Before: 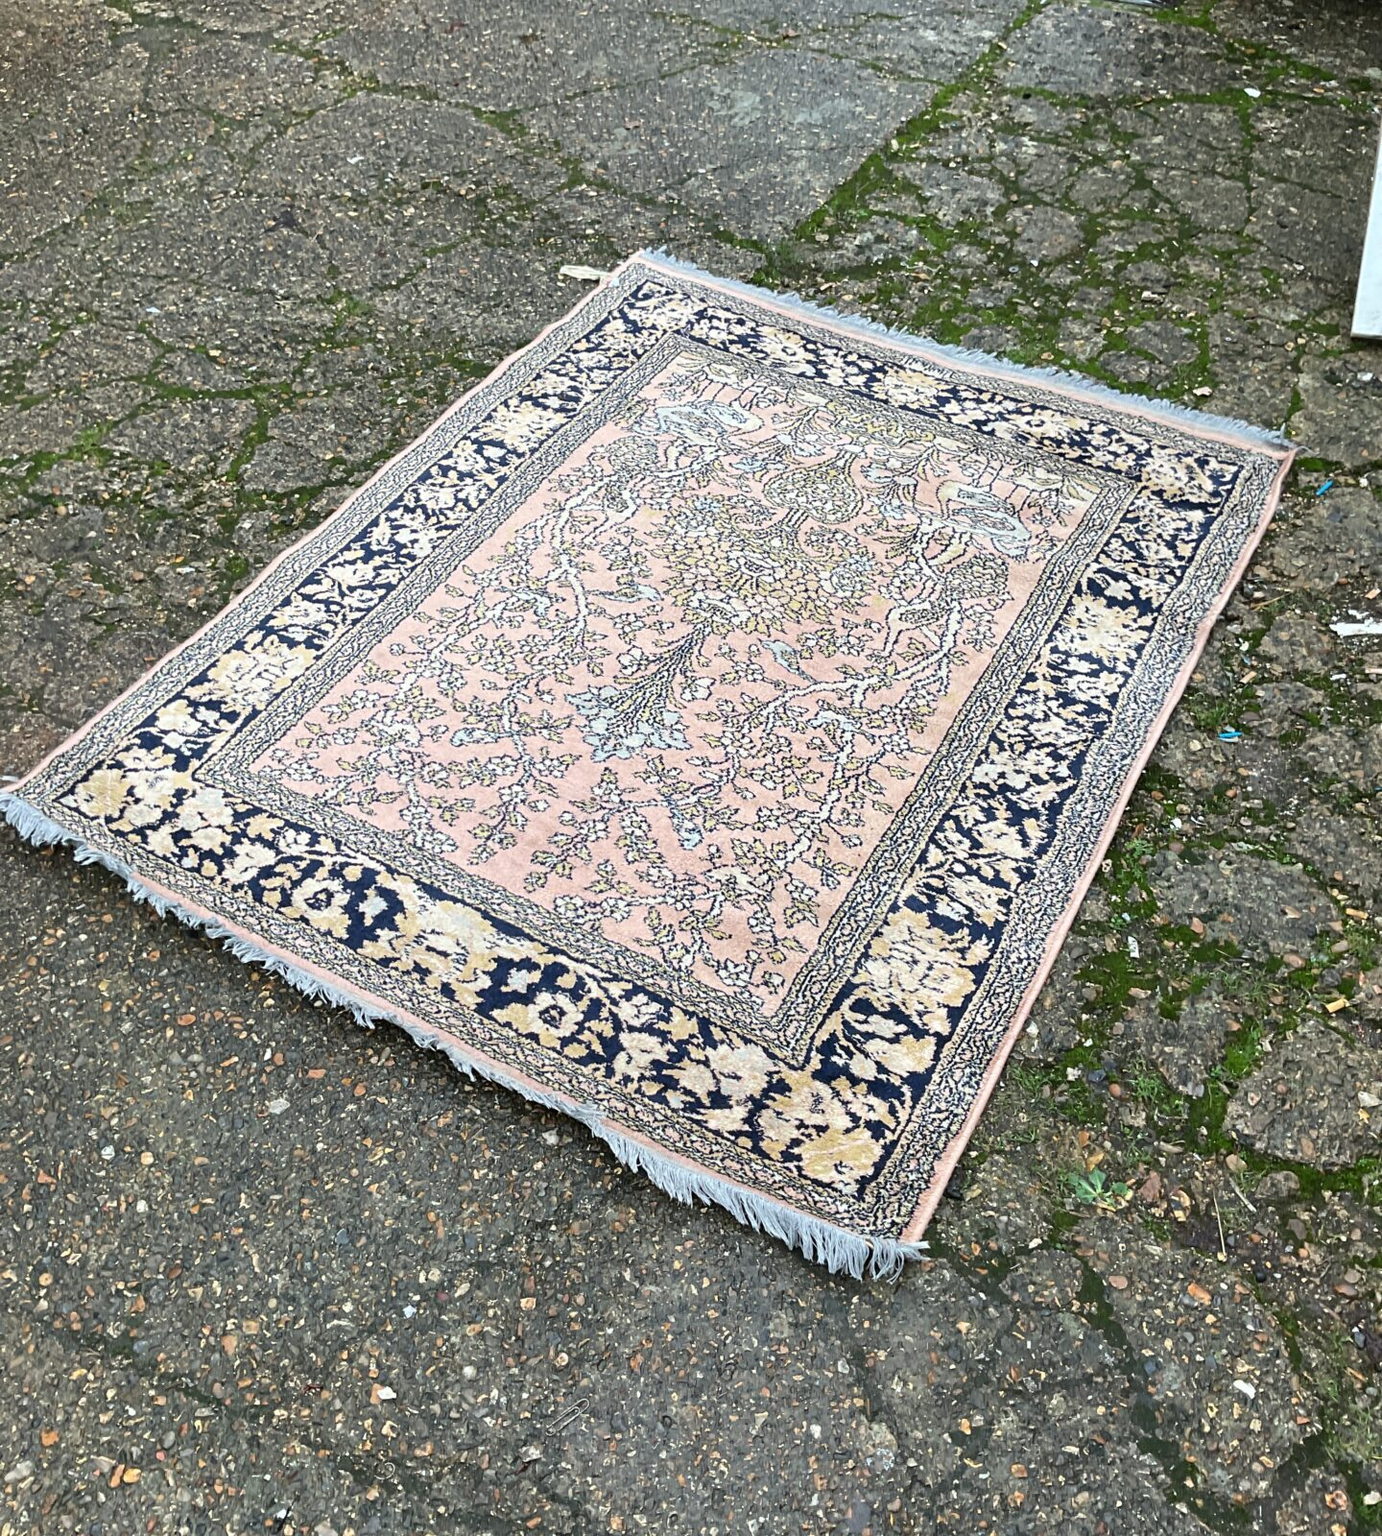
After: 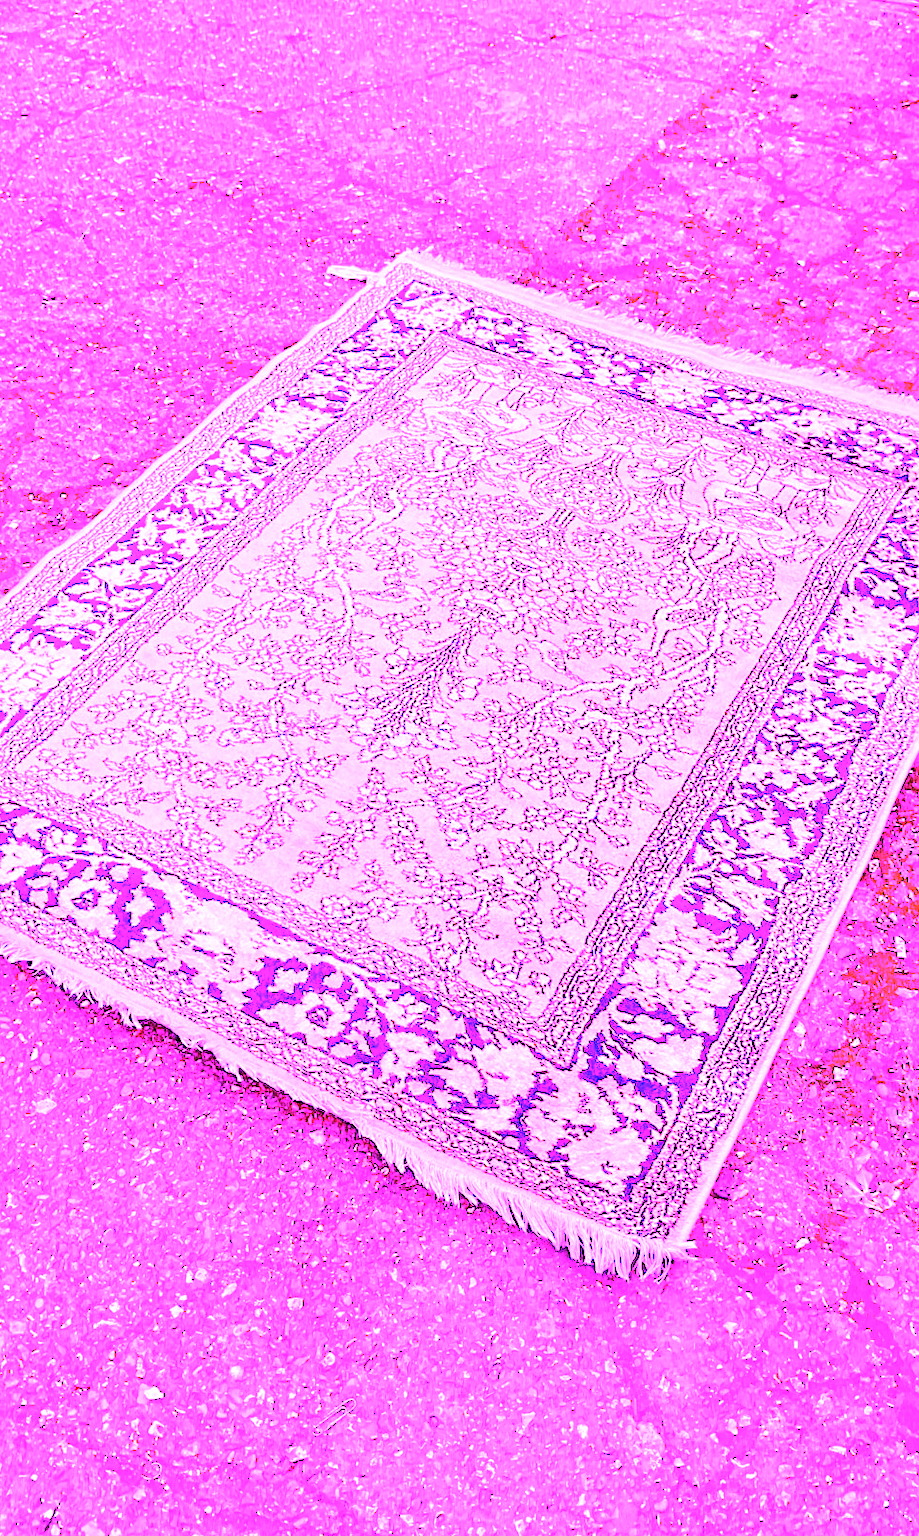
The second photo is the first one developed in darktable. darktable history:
crop: left 16.899%, right 16.556%
white balance: red 8, blue 8
